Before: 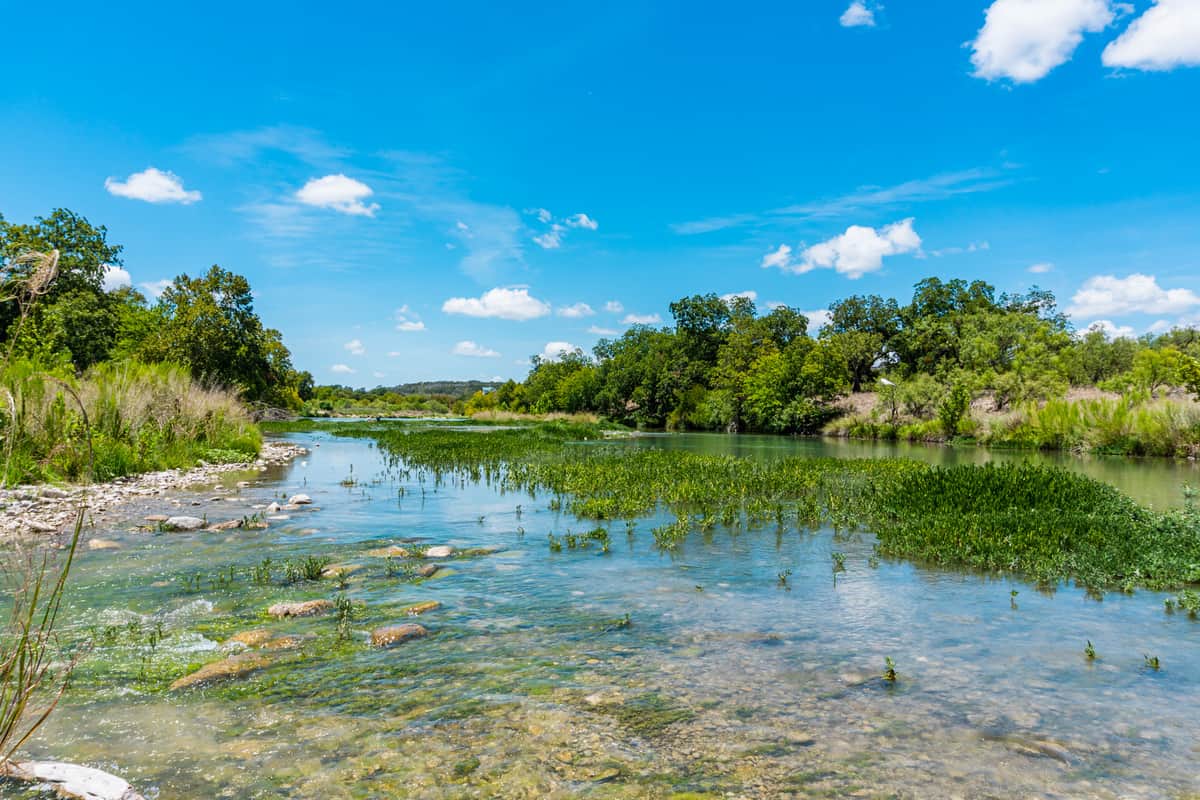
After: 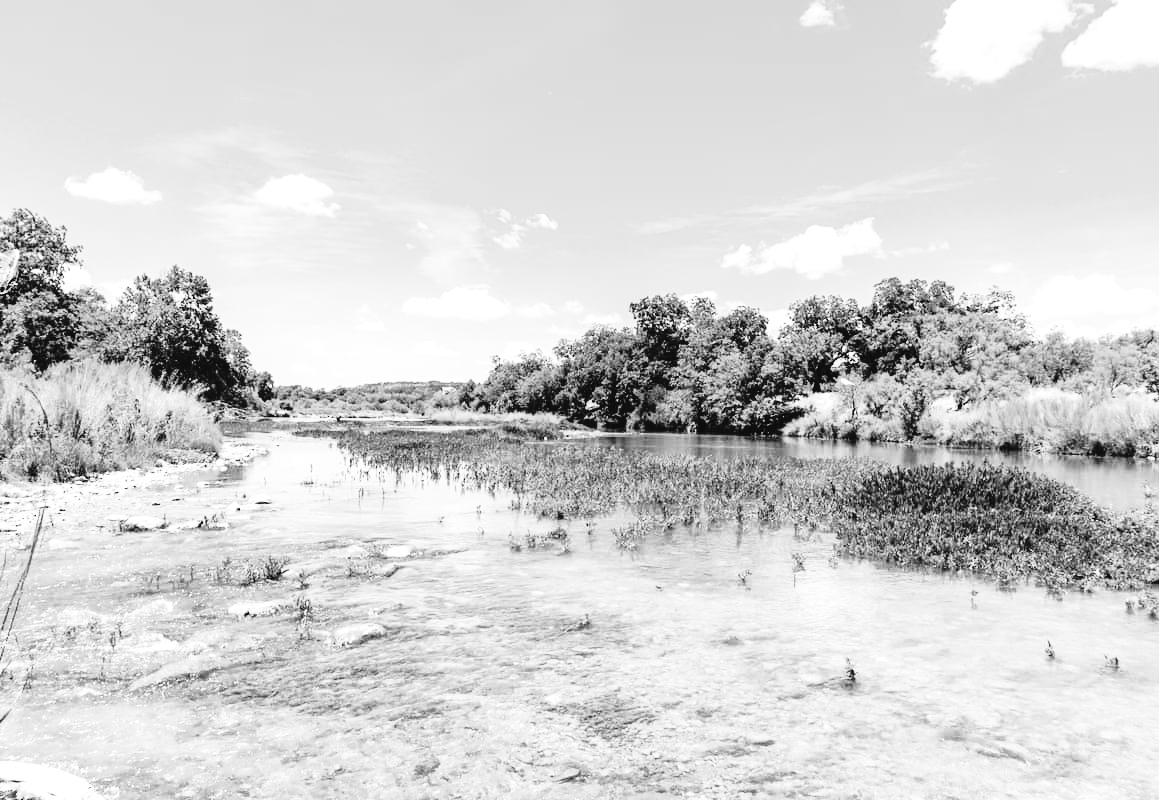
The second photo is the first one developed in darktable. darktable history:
tone equalizer: -8 EV -0.723 EV, -7 EV -0.667 EV, -6 EV -0.572 EV, -5 EV -0.362 EV, -3 EV 0.377 EV, -2 EV 0.6 EV, -1 EV 0.689 EV, +0 EV 0.76 EV
crop and rotate: left 3.346%
color zones: curves: ch0 [(0.004, 0.588) (0.116, 0.636) (0.259, 0.476) (0.423, 0.464) (0.75, 0.5)]; ch1 [(0, 0) (0.143, 0) (0.286, 0) (0.429, 0) (0.571, 0) (0.714, 0) (0.857, 0)]
tone curve: curves: ch0 [(0.001, 0.034) (0.115, 0.093) (0.251, 0.232) (0.382, 0.397) (0.652, 0.719) (0.802, 0.876) (1, 0.998)]; ch1 [(0, 0) (0.384, 0.324) (0.472, 0.466) (0.504, 0.5) (0.517, 0.533) (0.547, 0.564) (0.582, 0.628) (0.657, 0.727) (1, 1)]; ch2 [(0, 0) (0.278, 0.232) (0.5, 0.5) (0.531, 0.552) (0.61, 0.653) (1, 1)], color space Lab, independent channels, preserve colors none
base curve: curves: ch0 [(0, 0) (0.028, 0.03) (0.121, 0.232) (0.46, 0.748) (0.859, 0.968) (1, 1)], preserve colors none
